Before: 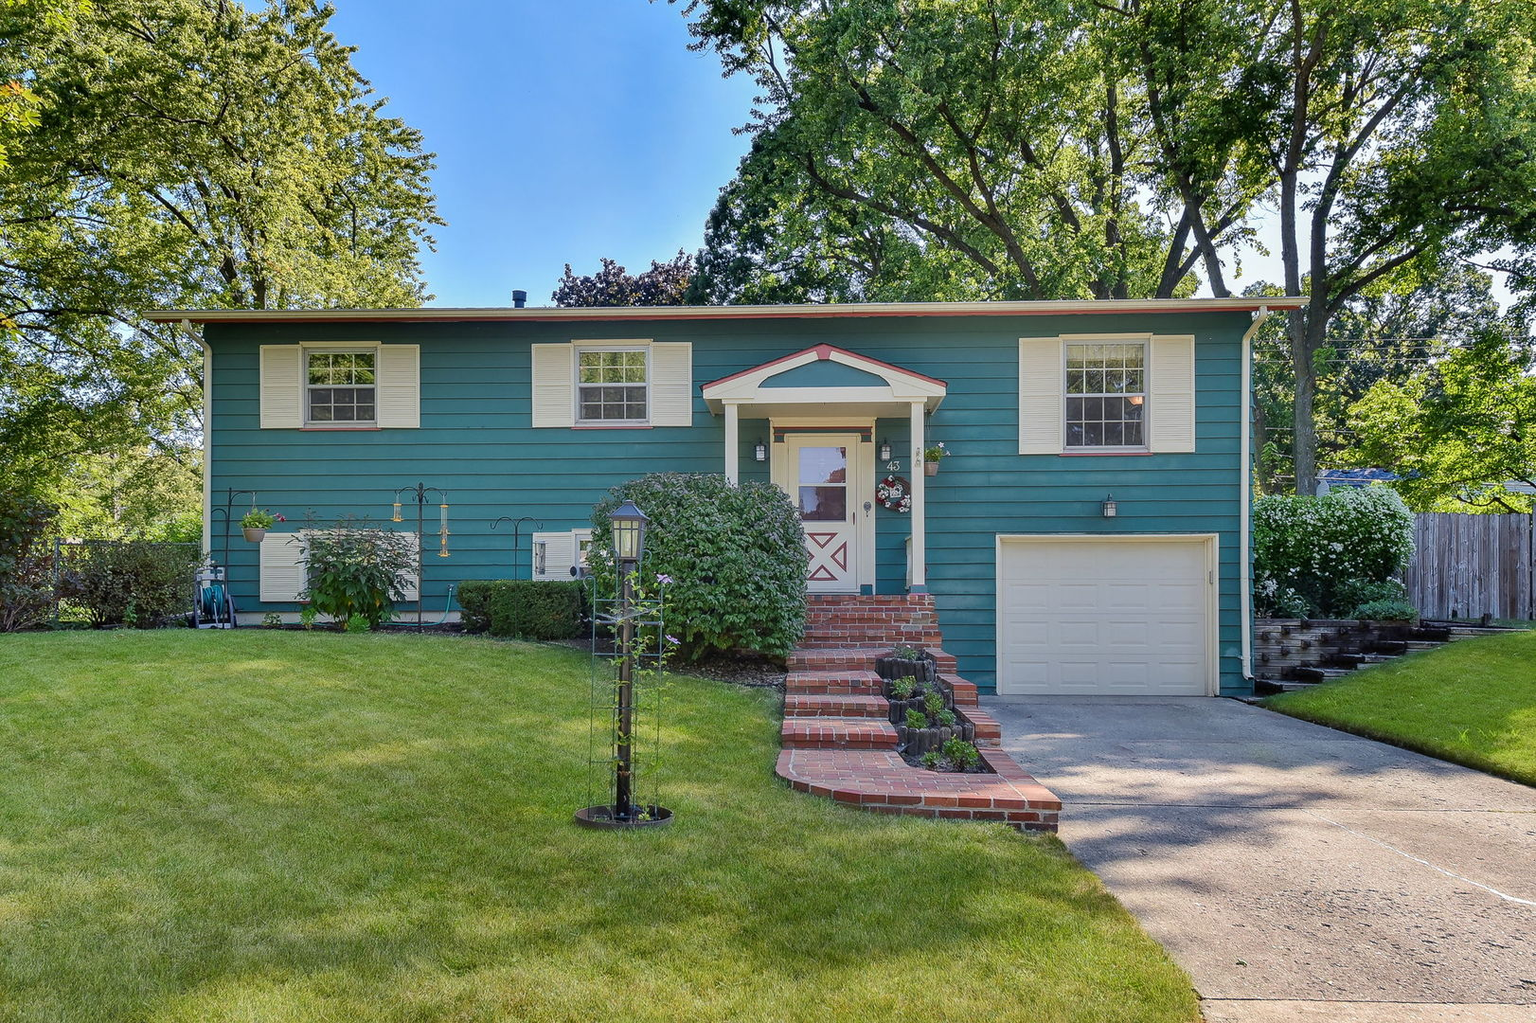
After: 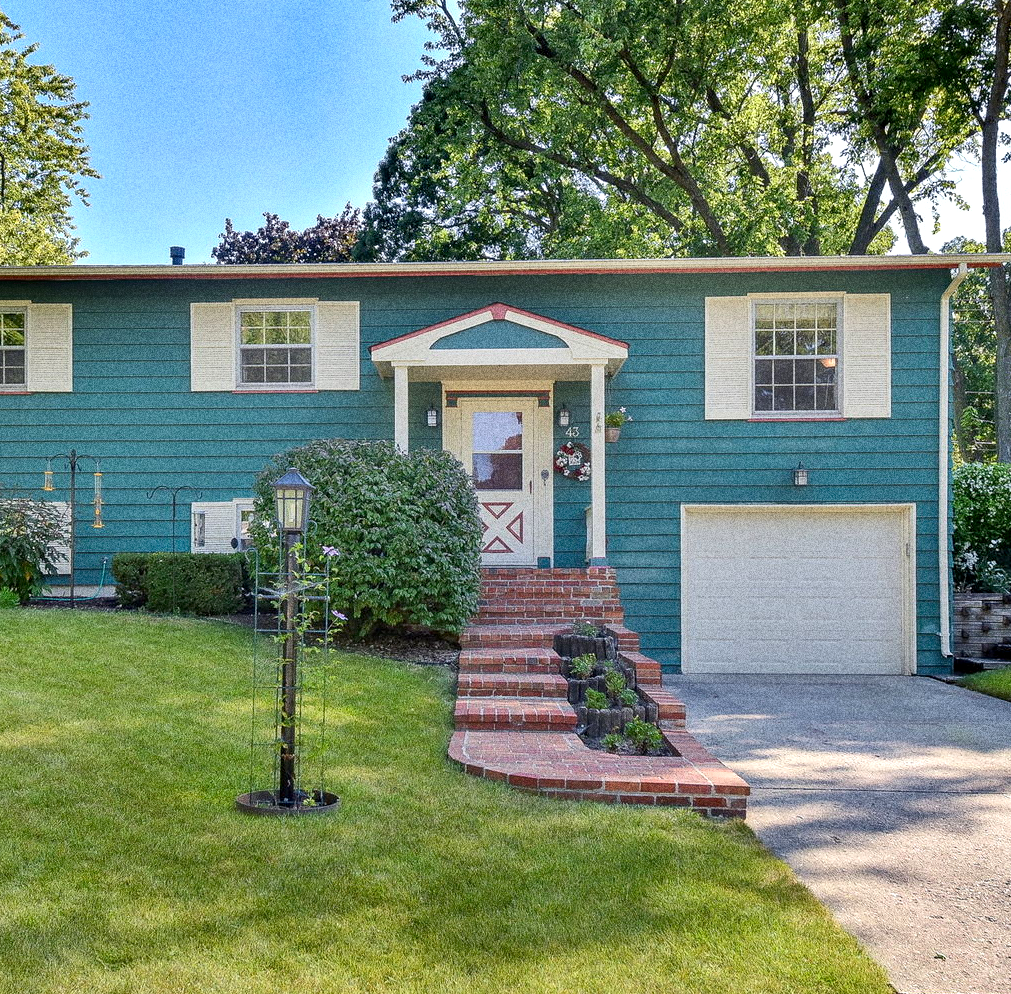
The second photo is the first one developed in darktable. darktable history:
exposure: black level correction 0.003, exposure 0.383 EV, compensate highlight preservation false
grain: coarseness 10.62 ISO, strength 55.56%
crop and rotate: left 22.918%, top 5.629%, right 14.711%, bottom 2.247%
